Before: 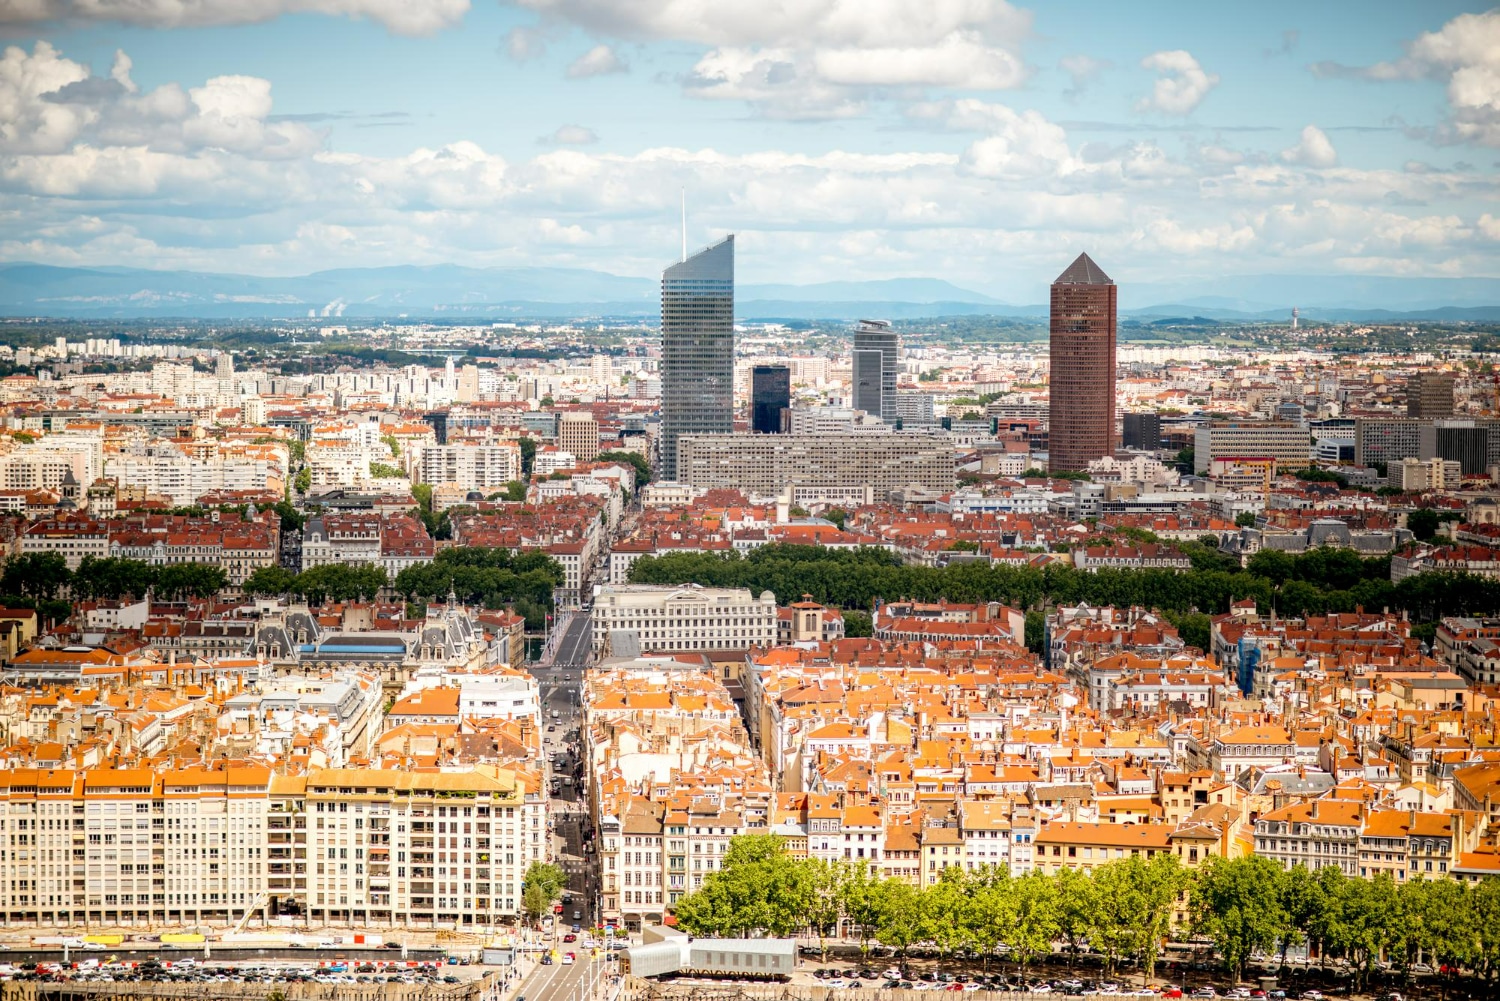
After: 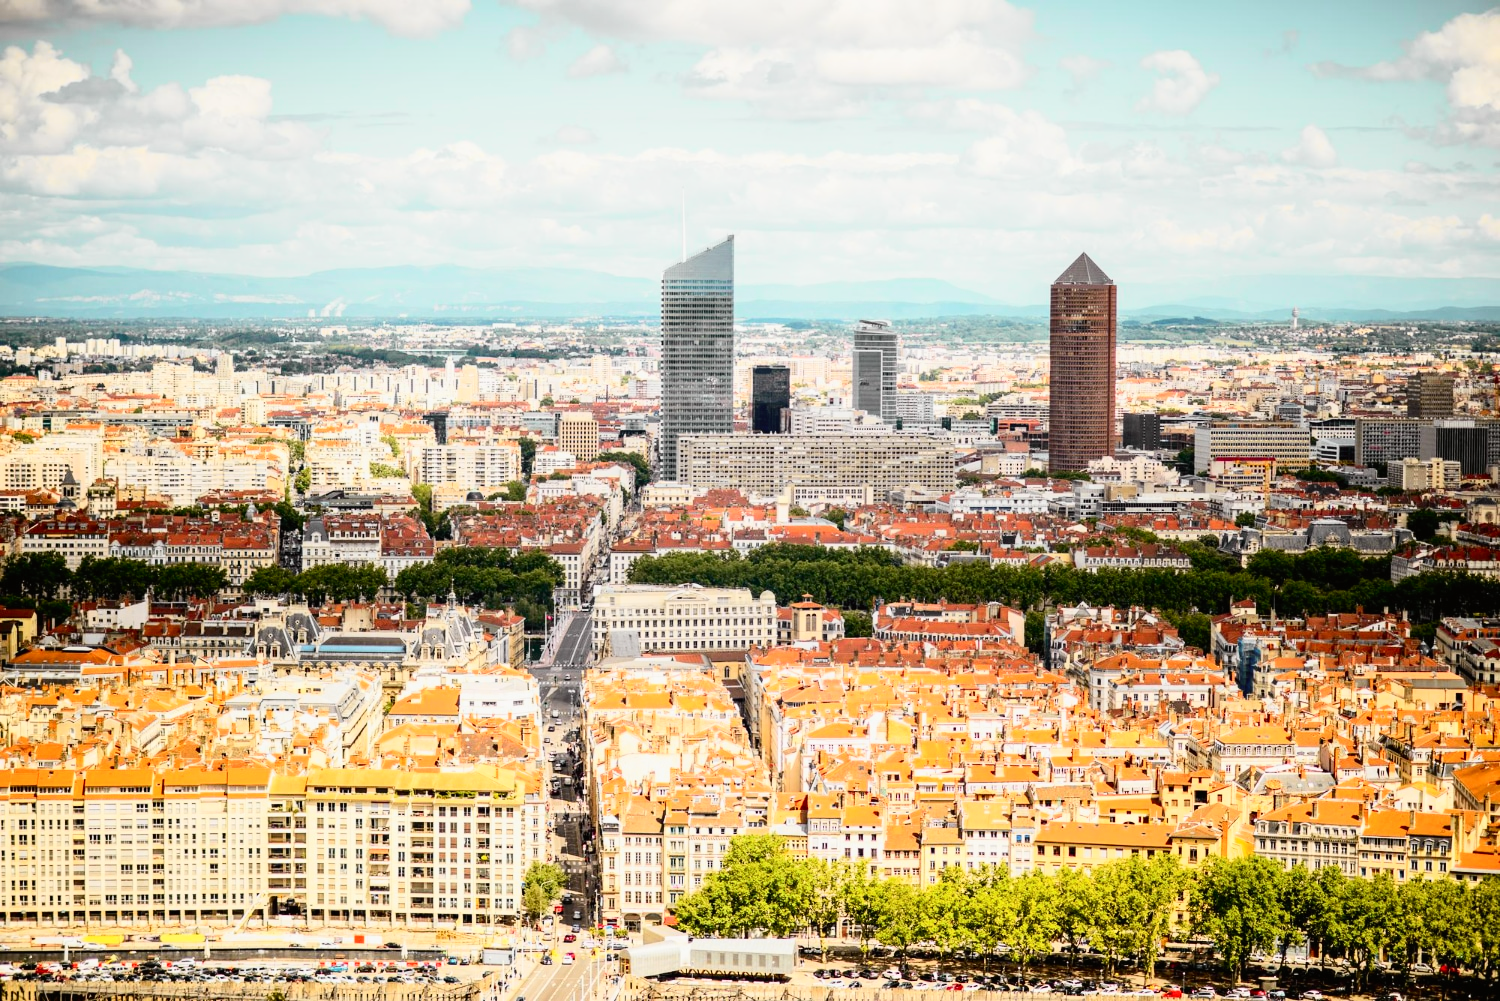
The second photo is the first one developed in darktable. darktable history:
tone curve: curves: ch0 [(0, 0.008) (0.107, 0.083) (0.283, 0.287) (0.429, 0.51) (0.607, 0.739) (0.789, 0.893) (0.998, 0.978)]; ch1 [(0, 0) (0.323, 0.339) (0.438, 0.427) (0.478, 0.484) (0.502, 0.502) (0.527, 0.525) (0.571, 0.579) (0.608, 0.629) (0.669, 0.704) (0.859, 0.899) (1, 1)]; ch2 [(0, 0) (0.33, 0.347) (0.421, 0.456) (0.473, 0.498) (0.502, 0.504) (0.522, 0.524) (0.549, 0.567) (0.593, 0.626) (0.676, 0.724) (1, 1)], color space Lab, independent channels, preserve colors none
